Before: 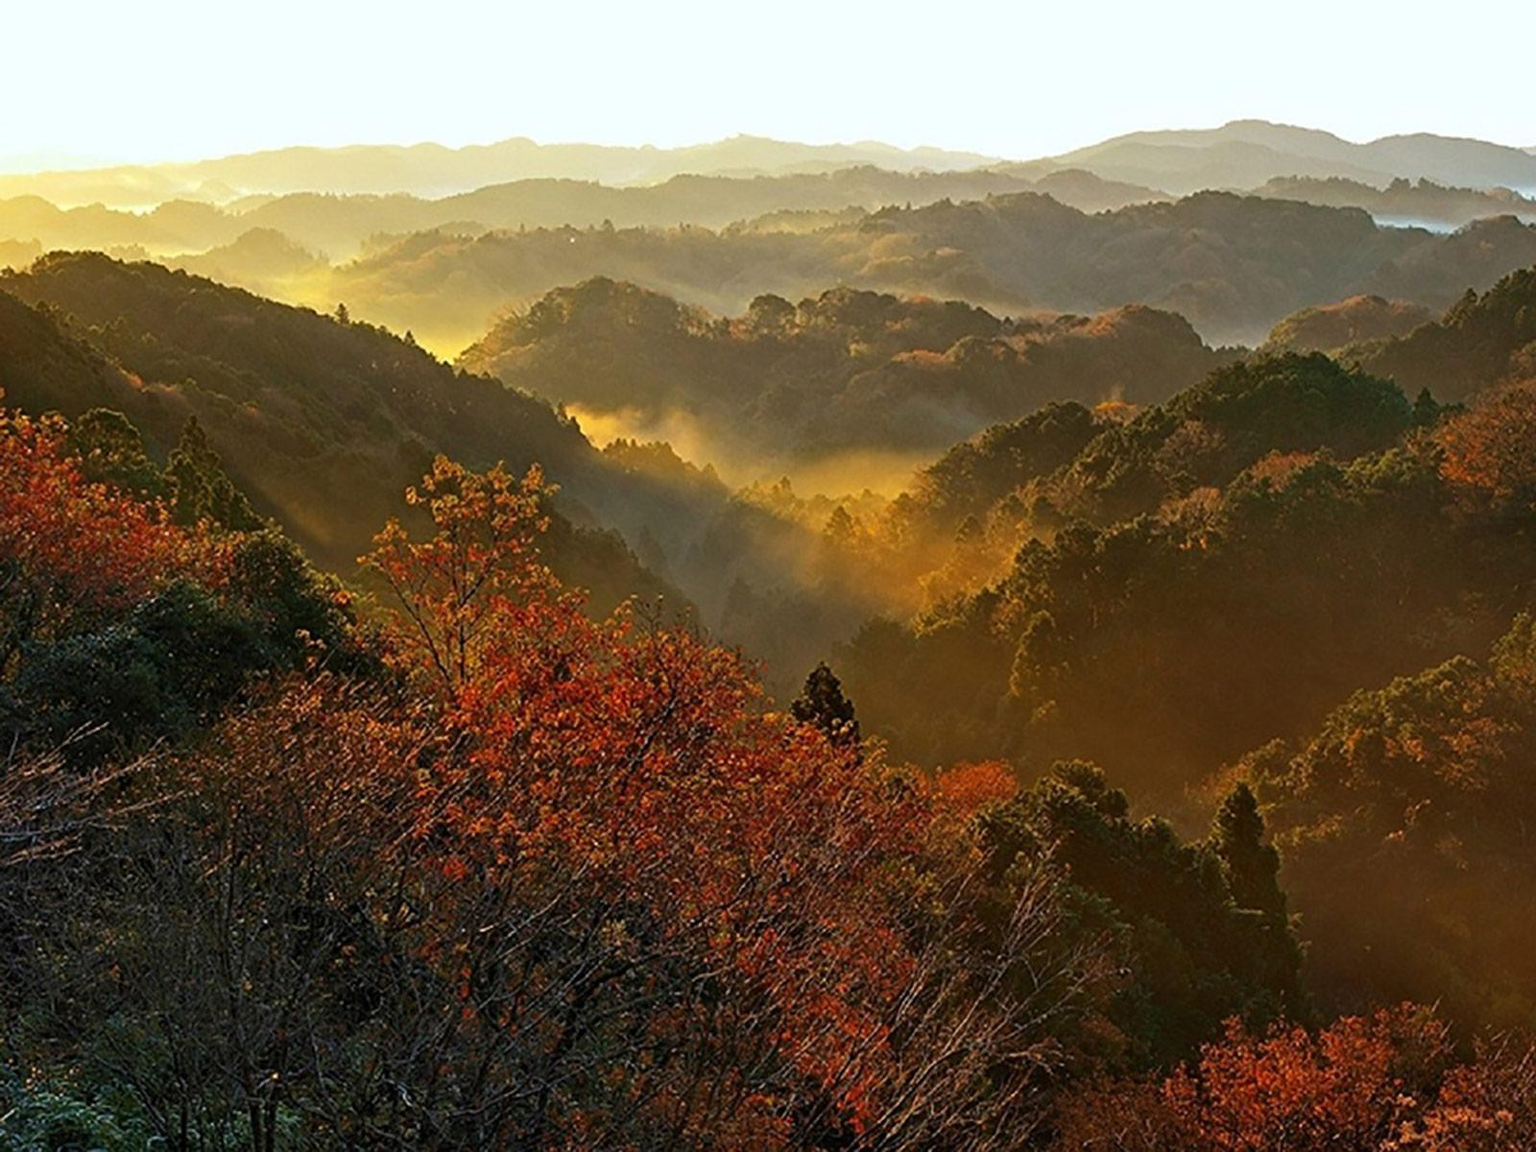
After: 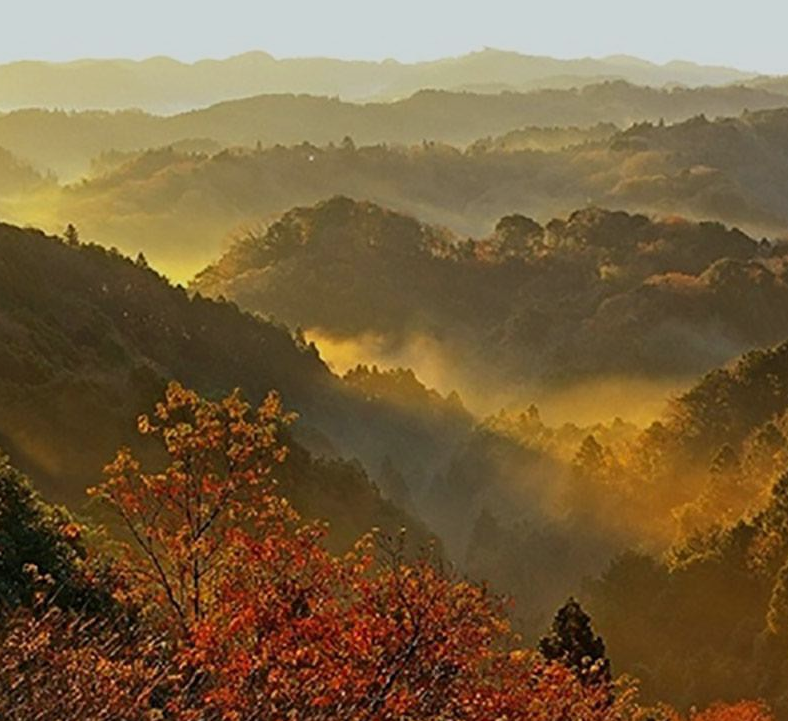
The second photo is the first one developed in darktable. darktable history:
graduated density: rotation -0.352°, offset 57.64
crop: left 17.835%, top 7.675%, right 32.881%, bottom 32.213%
